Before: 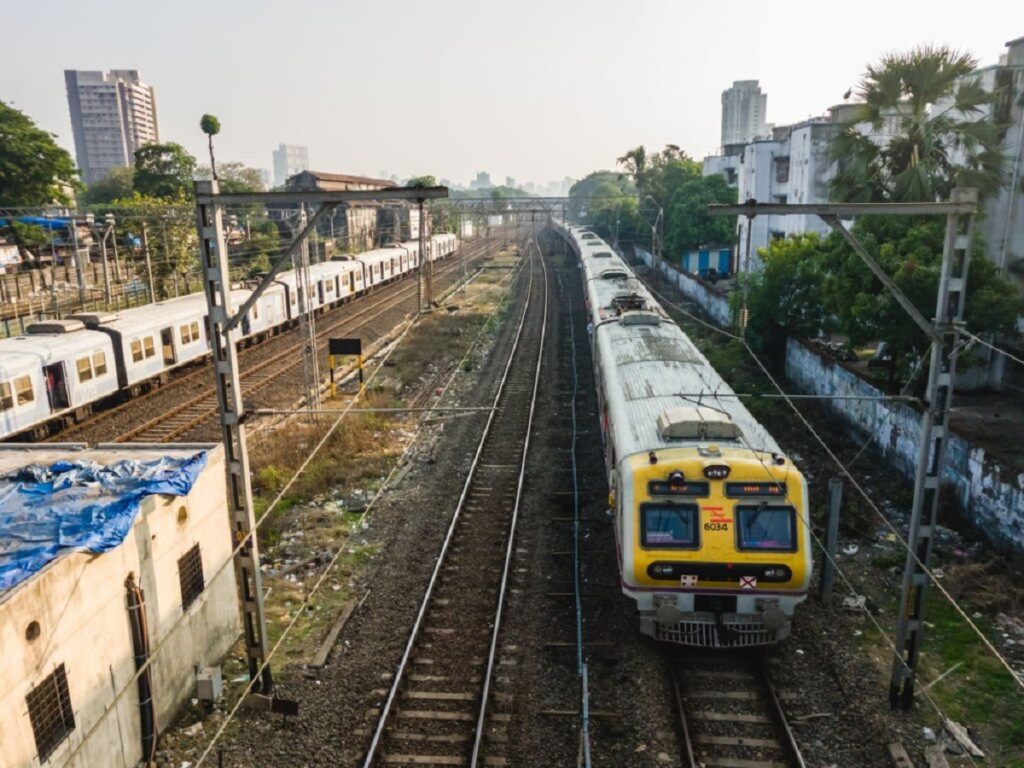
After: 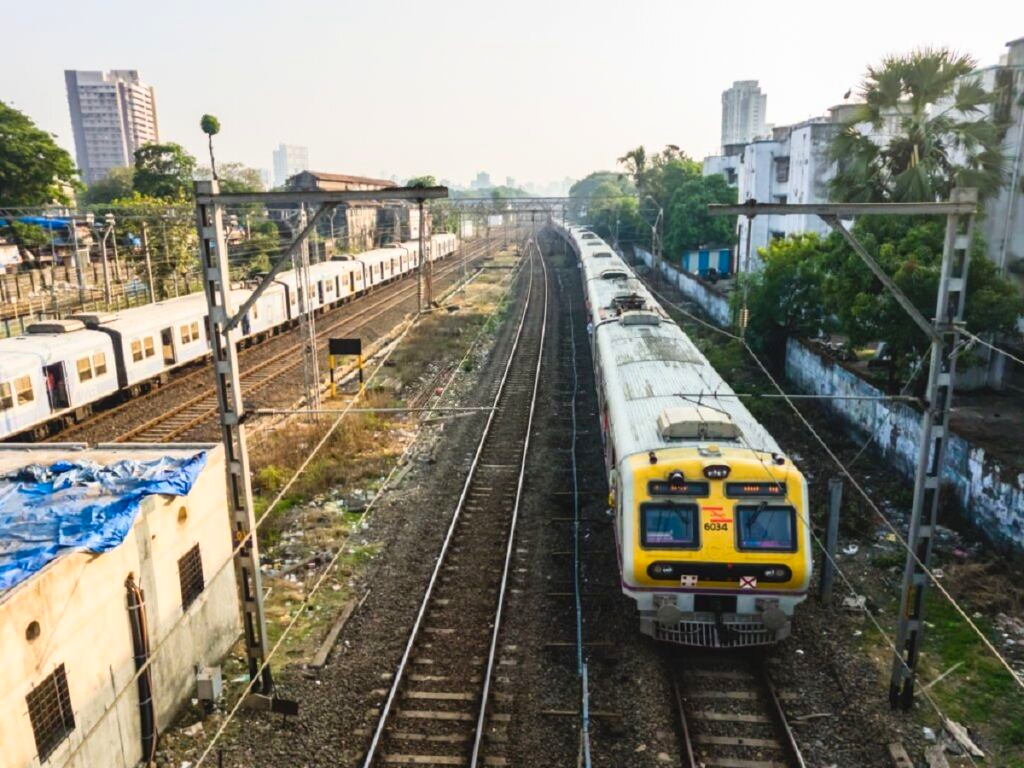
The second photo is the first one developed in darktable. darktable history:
contrast brightness saturation: contrast 0.197, brightness 0.158, saturation 0.218
